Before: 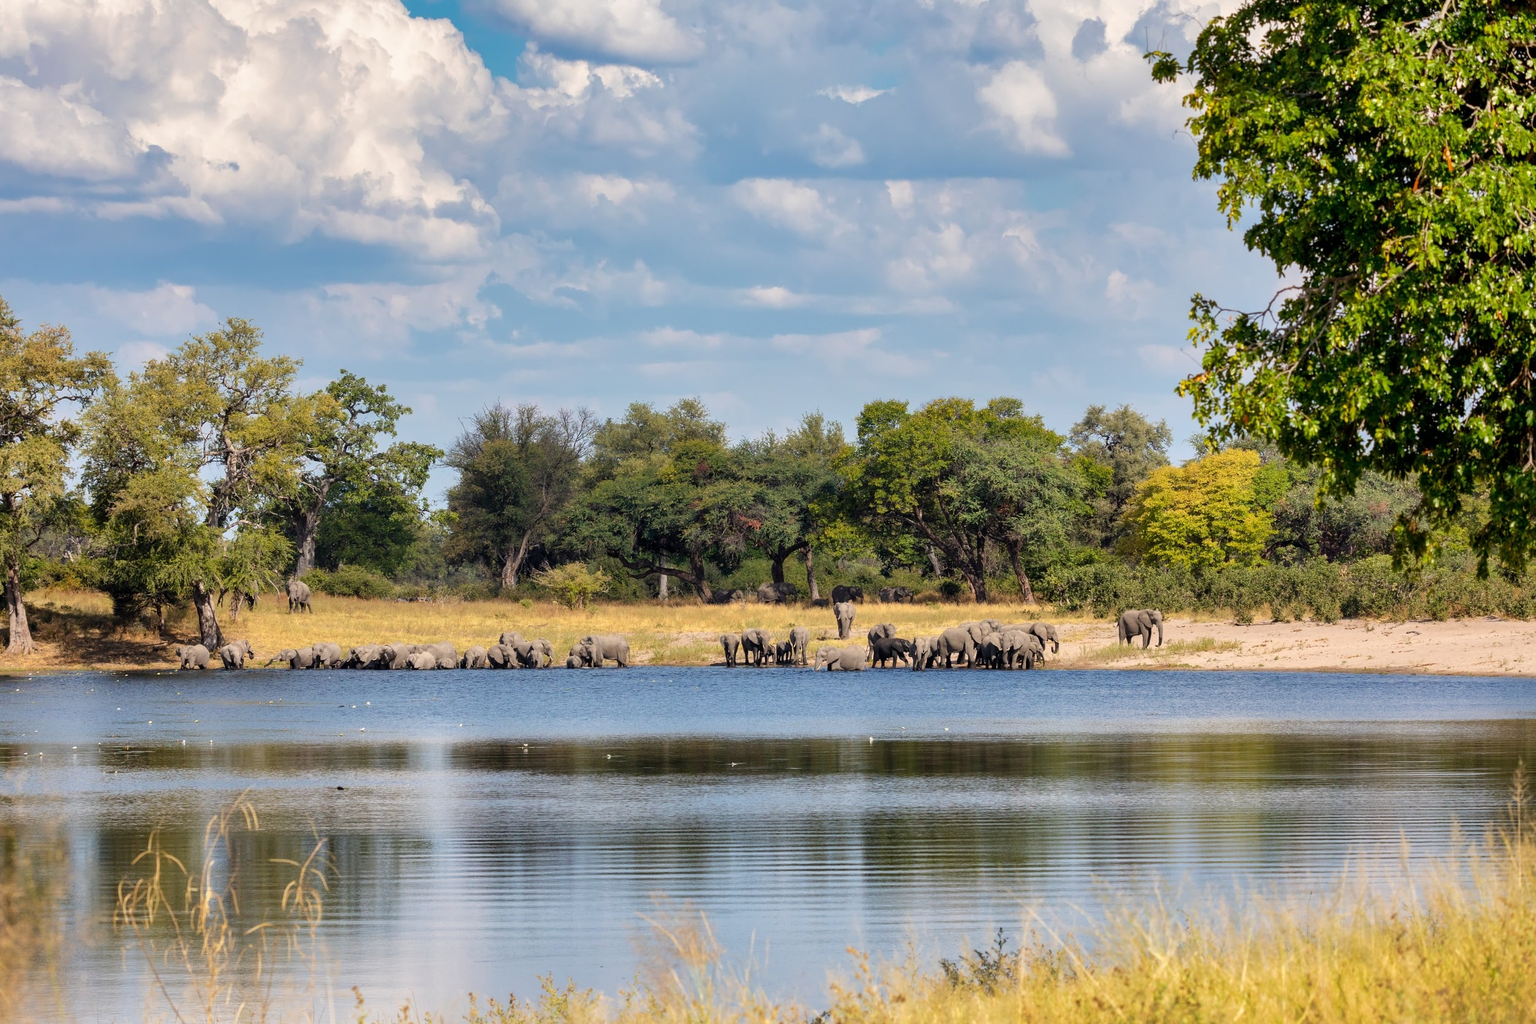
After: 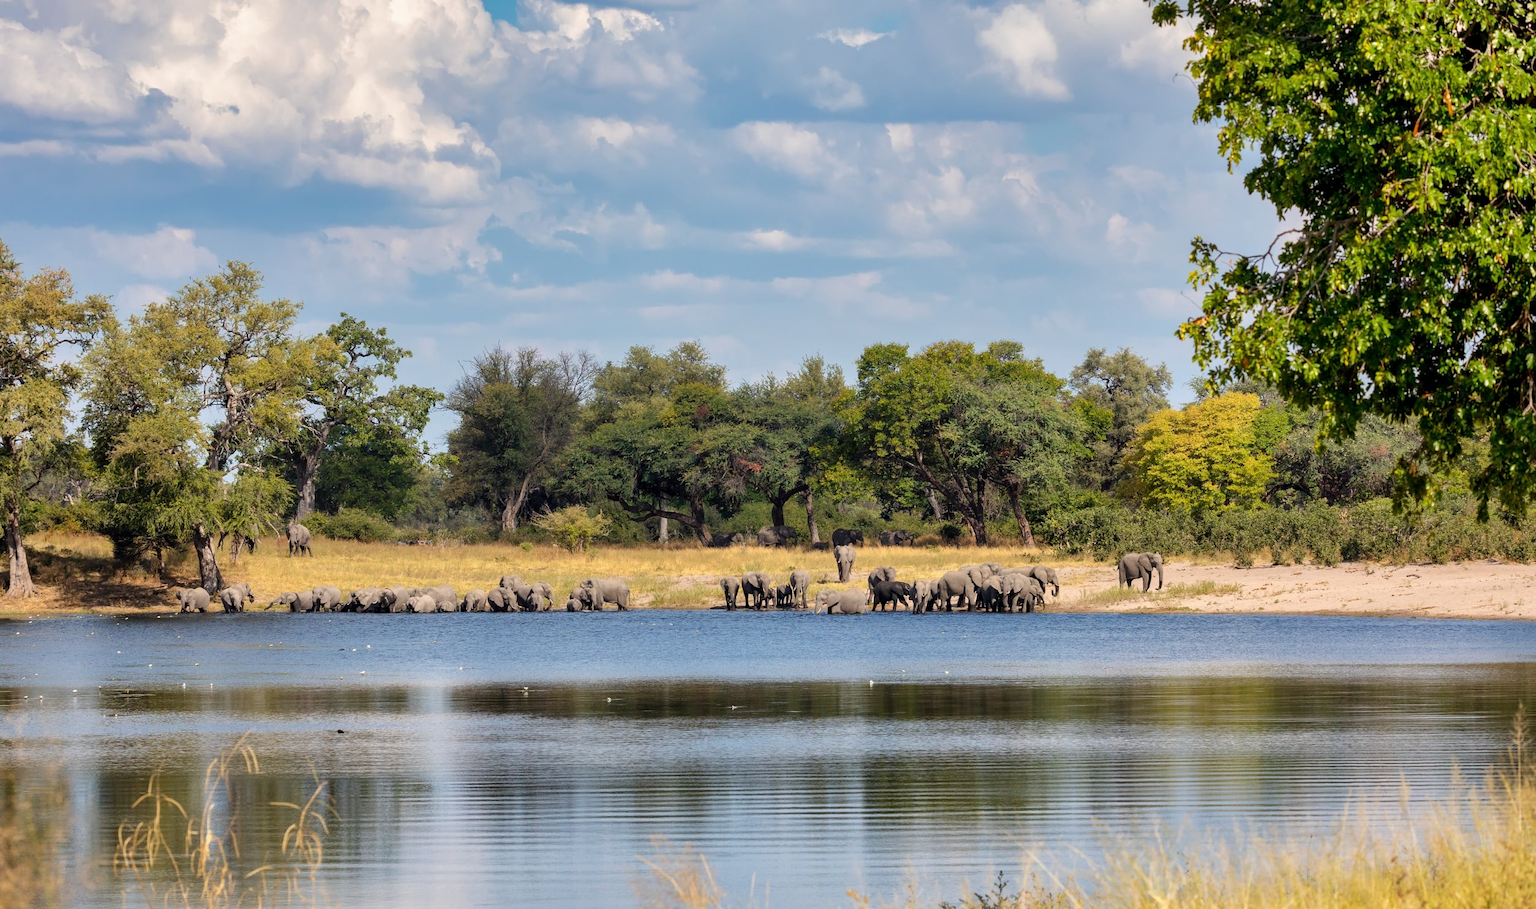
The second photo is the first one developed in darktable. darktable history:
crop and rotate: top 5.569%, bottom 5.608%
contrast equalizer: y [[0.5, 0.5, 0.478, 0.5, 0.5, 0.5], [0.5 ×6], [0.5 ×6], [0 ×6], [0 ×6]], mix -0.288
